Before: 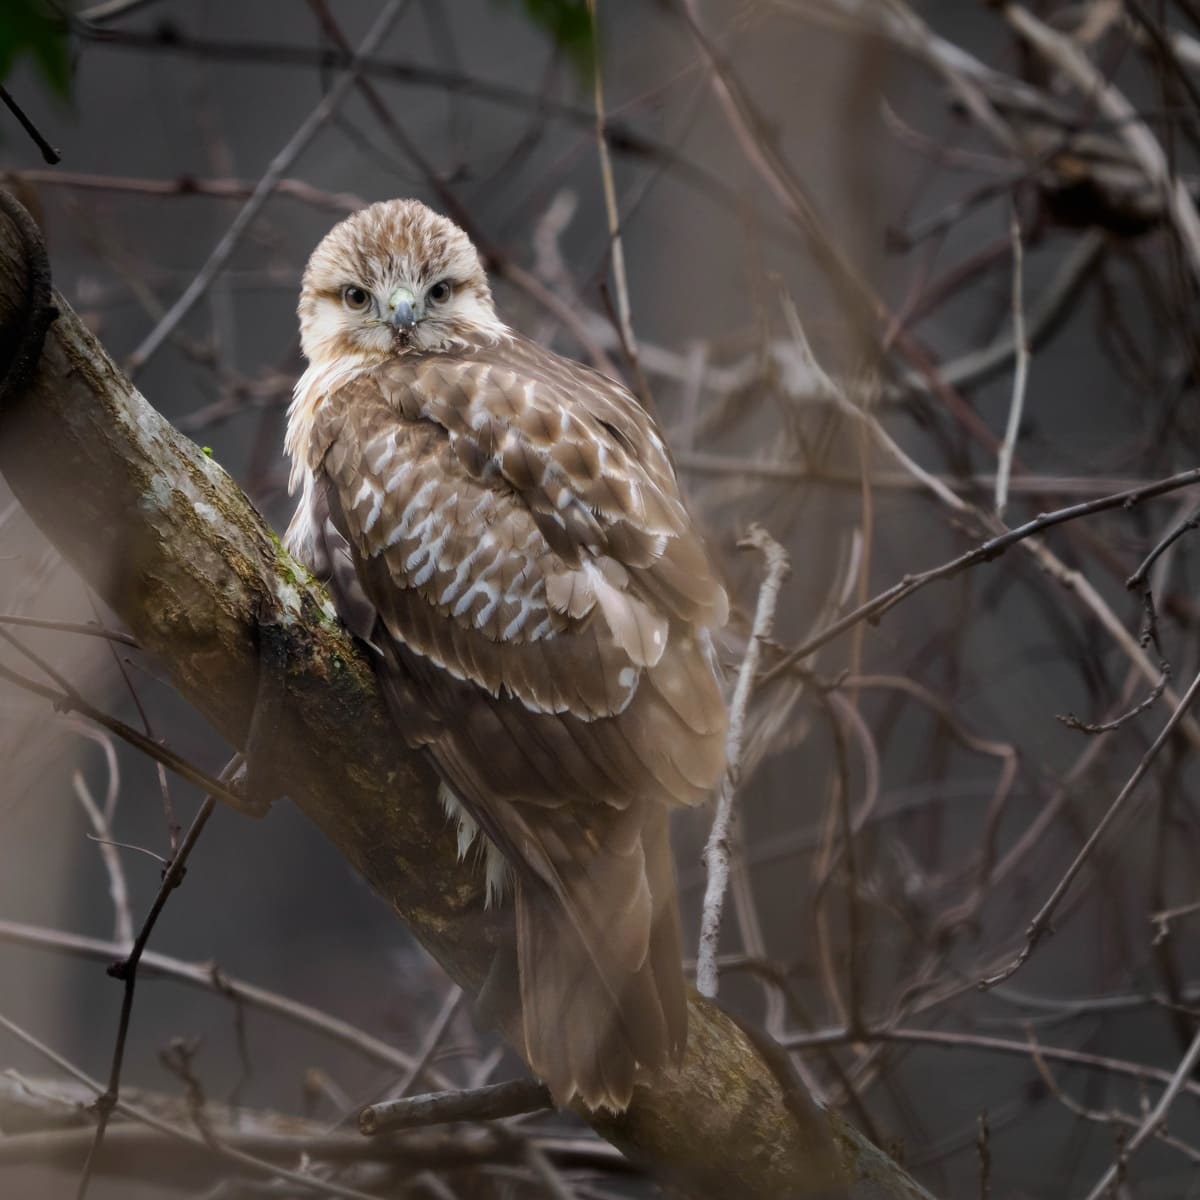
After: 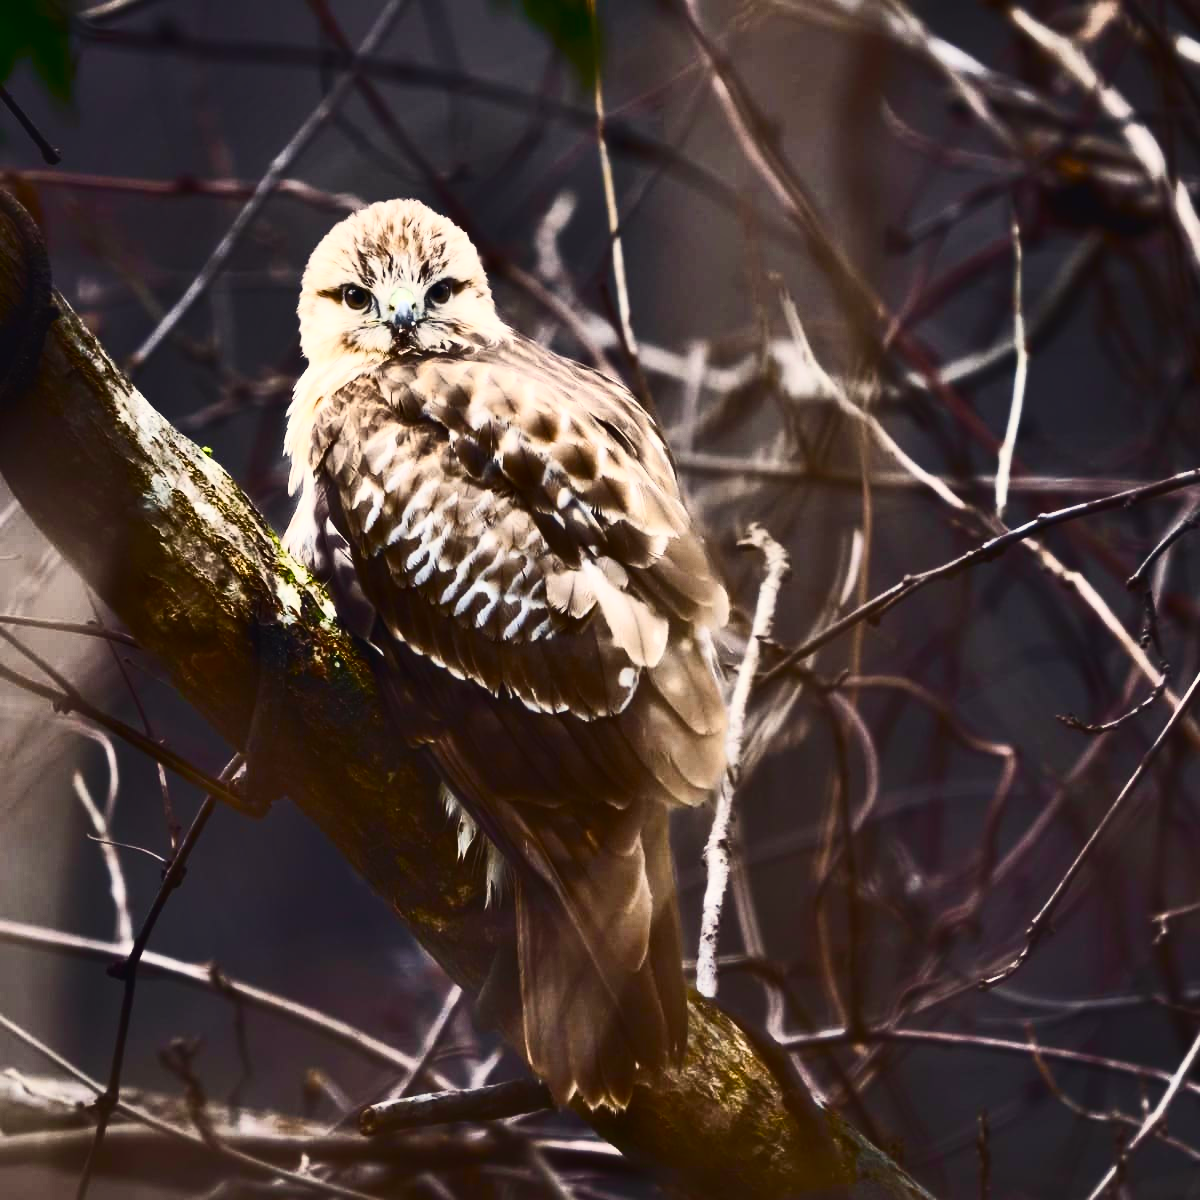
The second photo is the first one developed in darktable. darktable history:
color balance rgb: shadows lift › chroma 3%, shadows lift › hue 280.8°, power › hue 330°, highlights gain › chroma 3%, highlights gain › hue 75.6°, global offset › luminance 0.7%, perceptual saturation grading › global saturation 20%, perceptual saturation grading › highlights -25%, perceptual saturation grading › shadows 50%, global vibrance 20.33%
contrast brightness saturation: contrast 0.93, brightness 0.2
rotate and perspective: automatic cropping off
shadows and highlights: soften with gaussian
